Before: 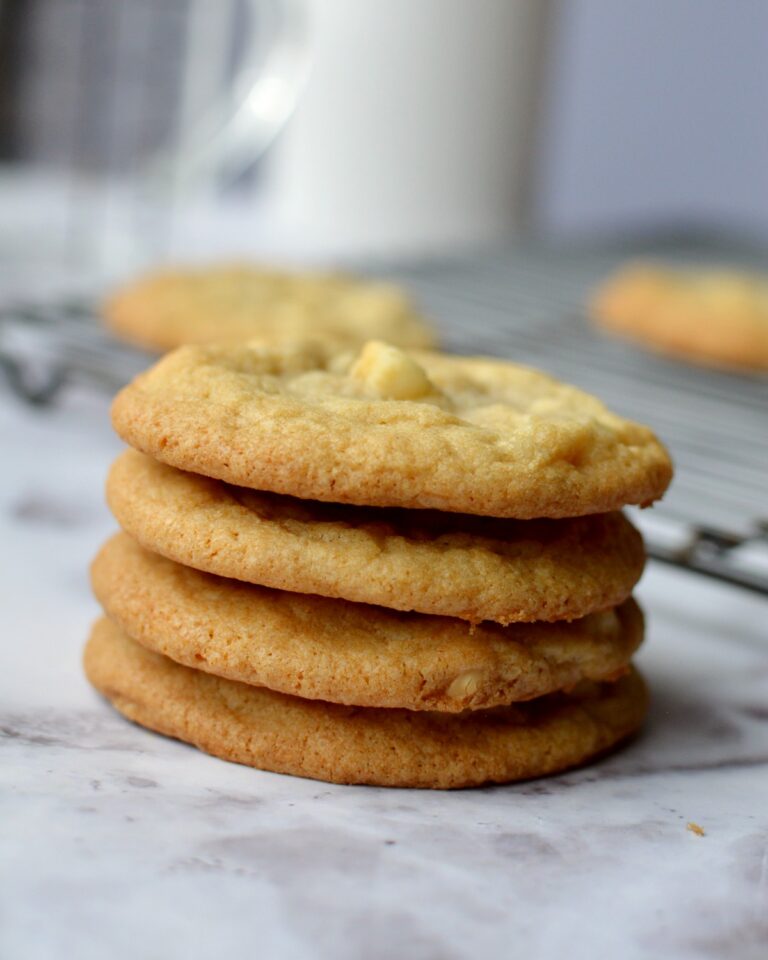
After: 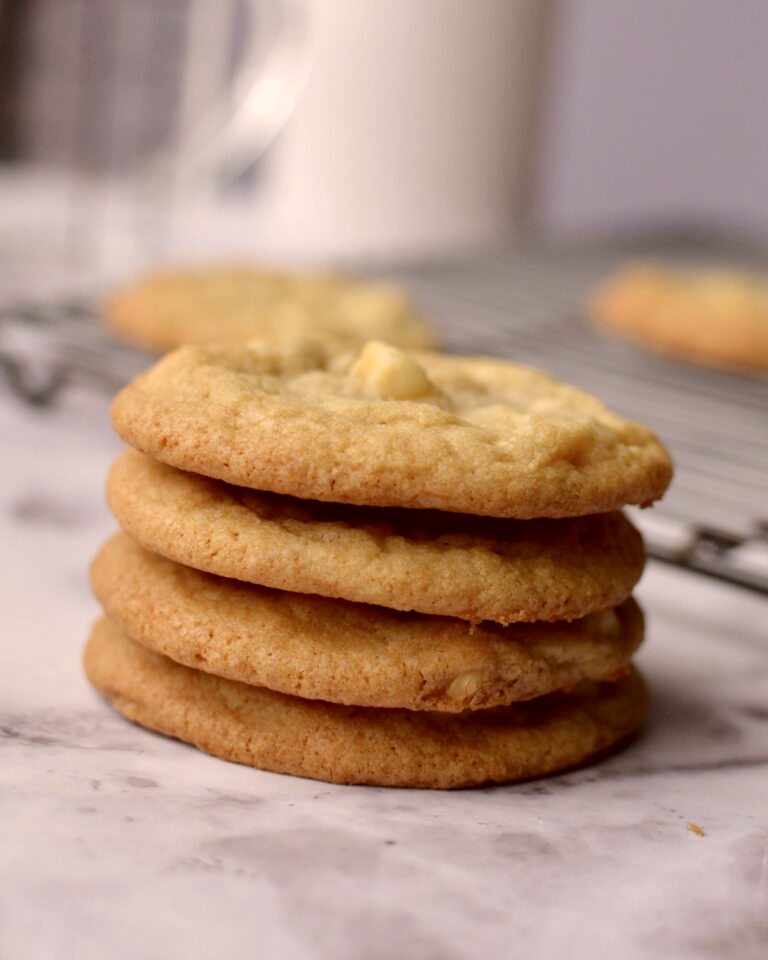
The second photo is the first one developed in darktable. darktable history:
color zones: curves: ch0 [(0.25, 0.5) (0.463, 0.627) (0.484, 0.637) (0.75, 0.5)]
color correction: highlights a* 10.21, highlights b* 9.79, shadows a* 8.61, shadows b* 7.88, saturation 0.8
